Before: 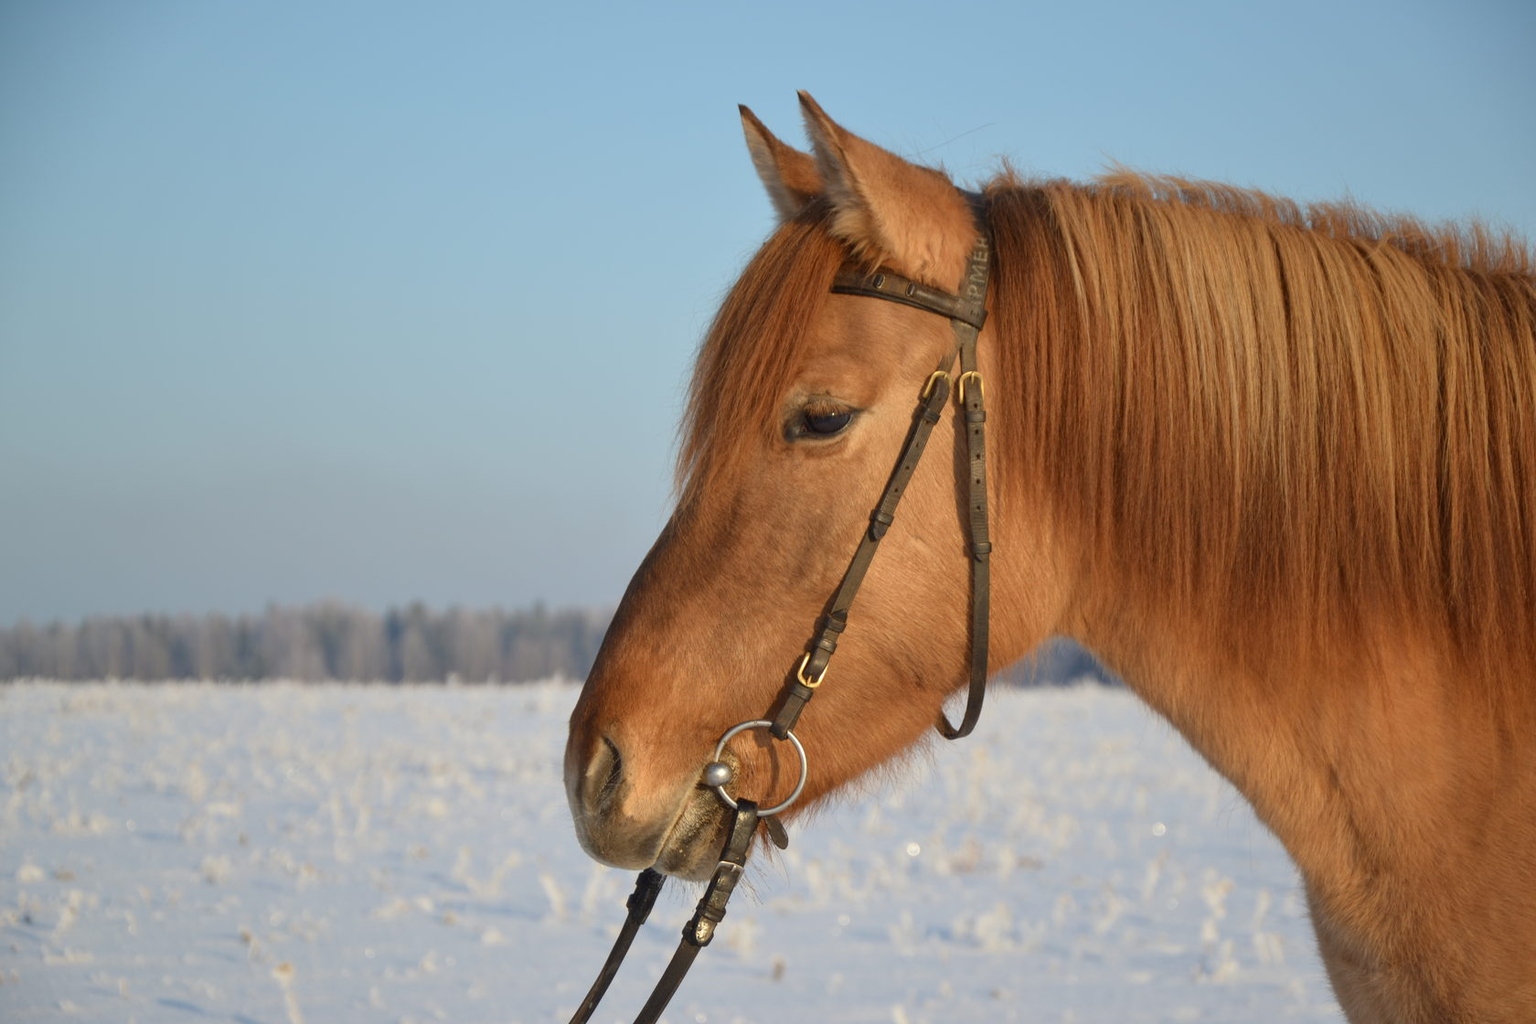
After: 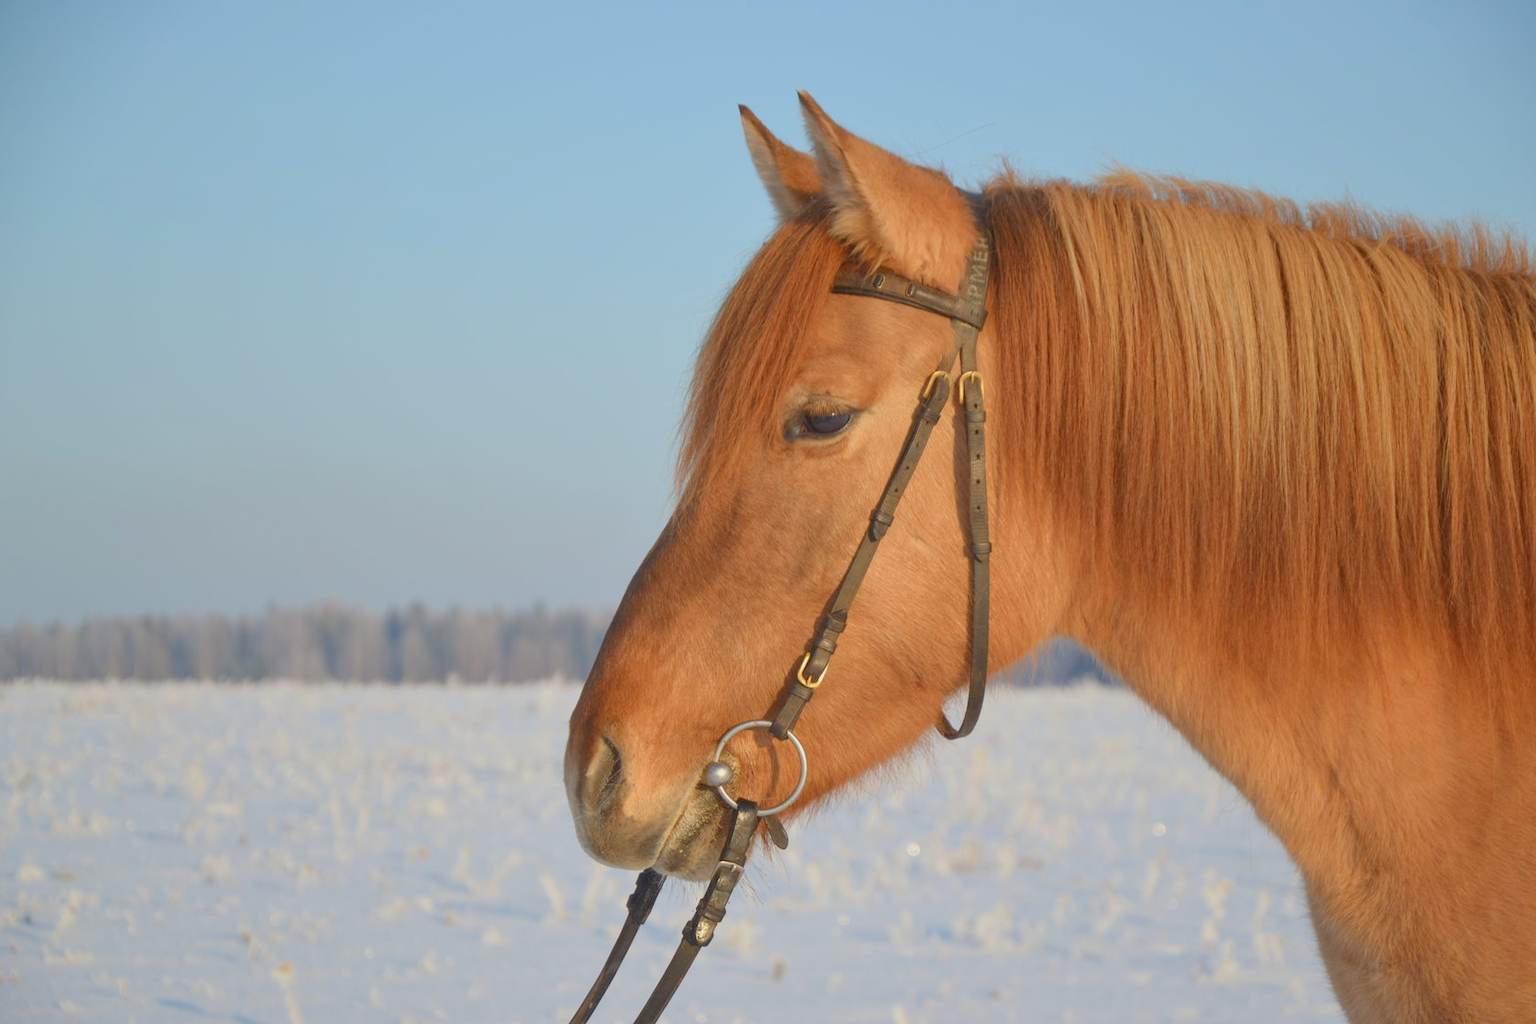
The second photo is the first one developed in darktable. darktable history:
exposure: exposure 0.64 EV, compensate highlight preservation false
color balance rgb: contrast -30%
